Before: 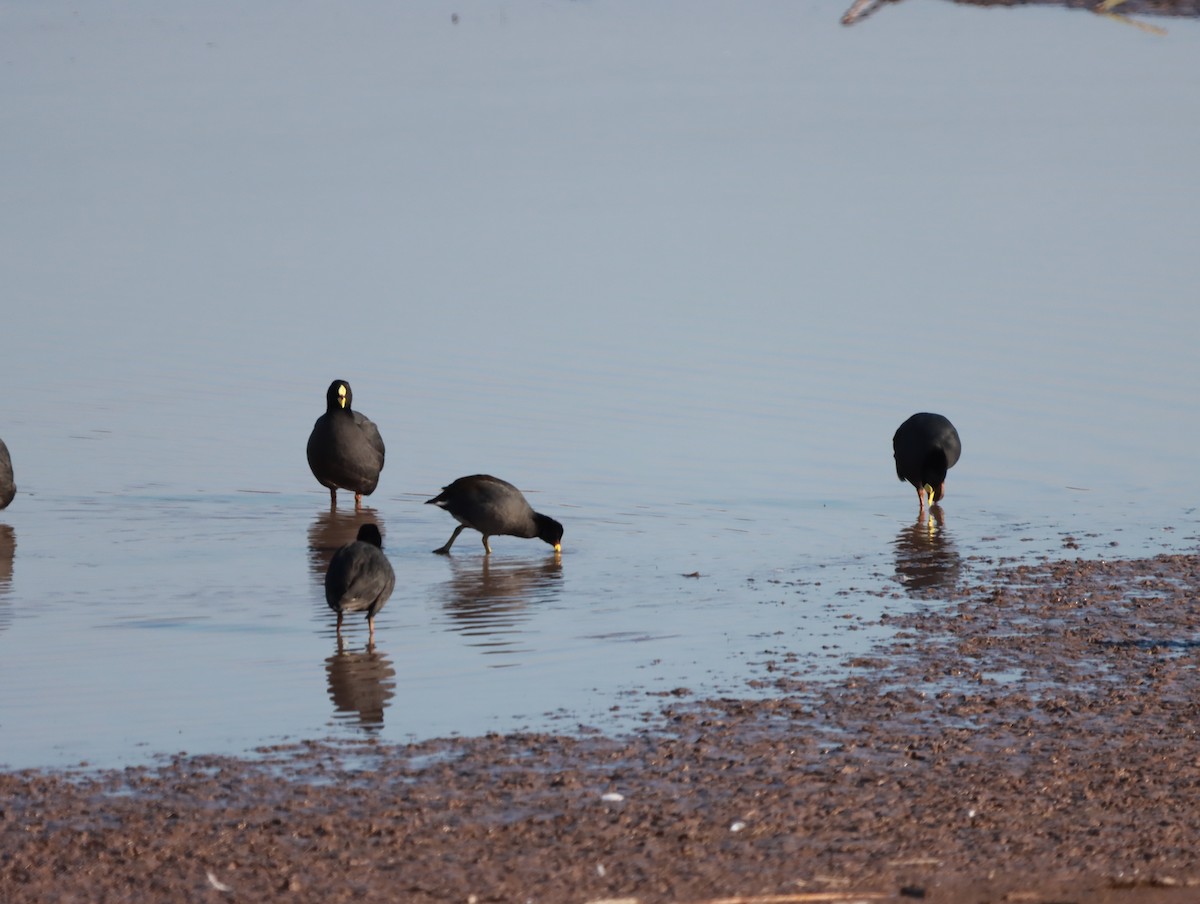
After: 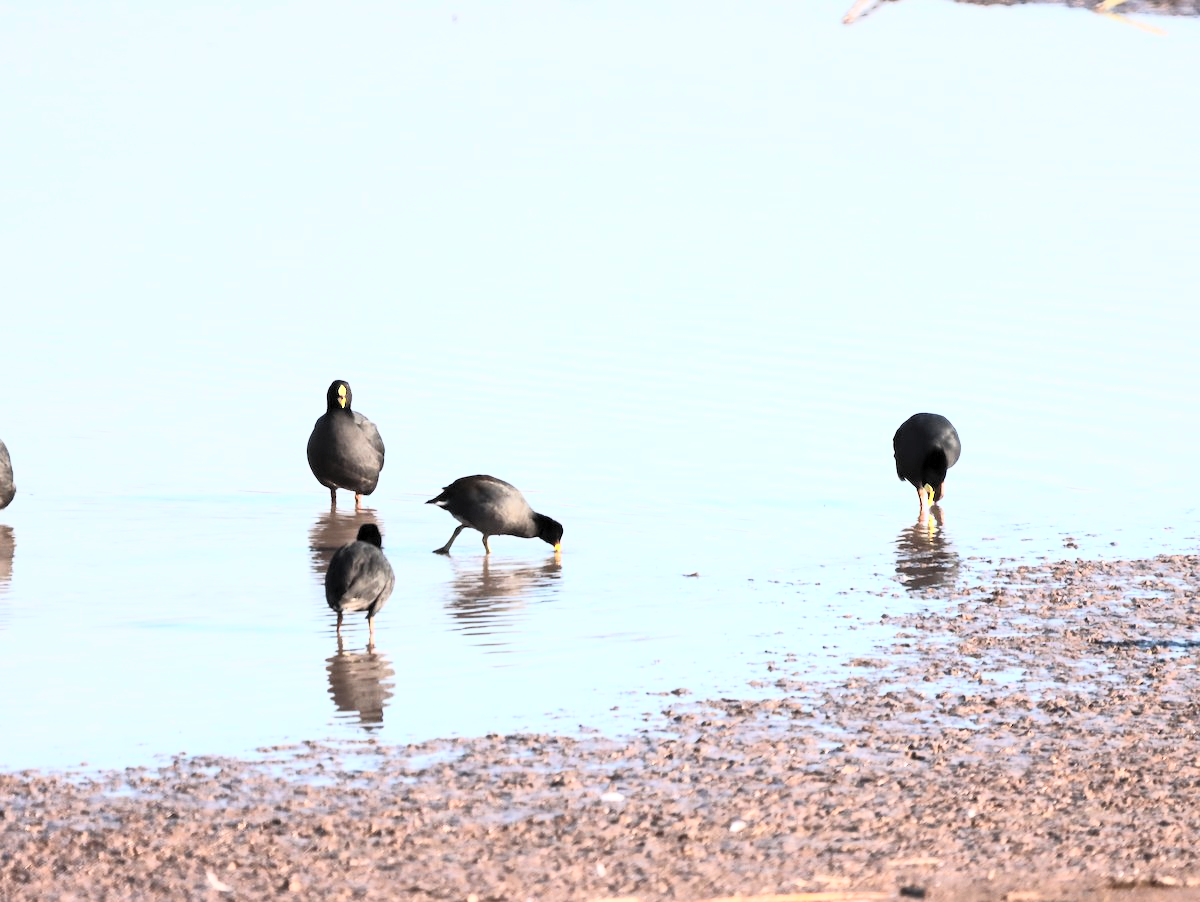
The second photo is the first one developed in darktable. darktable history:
levels: mode automatic, black 0.023%, white 99.97%, levels [0.062, 0.494, 0.925]
crop: top 0.05%, bottom 0.098%
exposure: exposure 1 EV, compensate highlight preservation false
tone curve: curves: ch0 [(0, 0.052) (0.207, 0.35) (0.392, 0.592) (0.54, 0.803) (0.725, 0.922) (0.99, 0.974)], color space Lab, independent channels, preserve colors none
